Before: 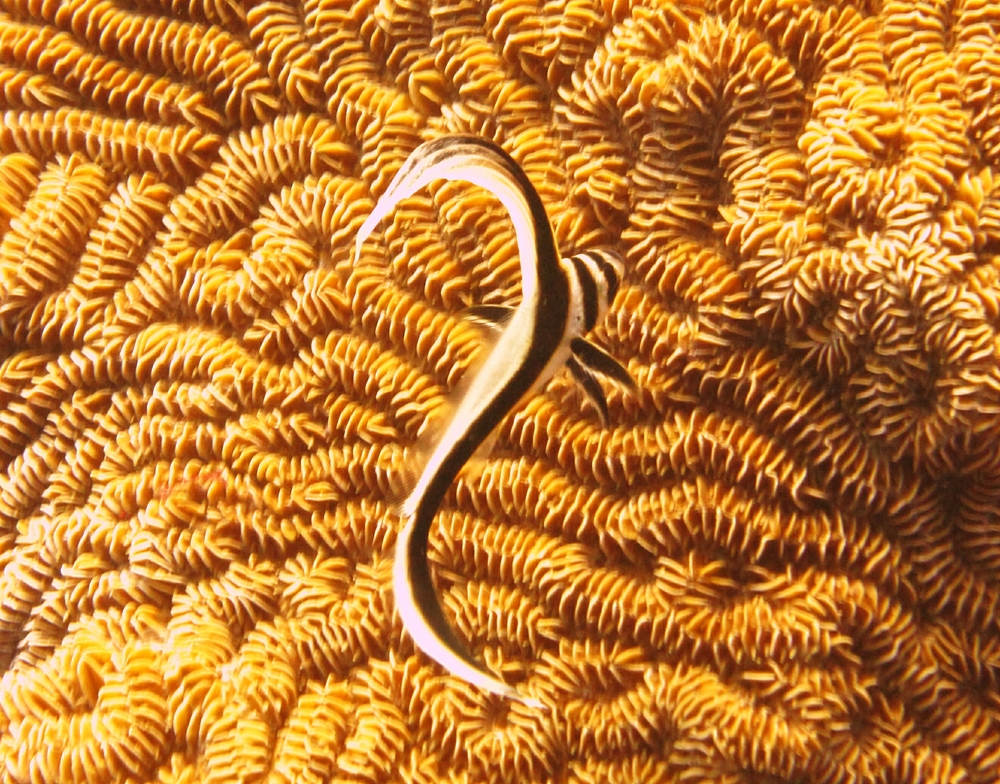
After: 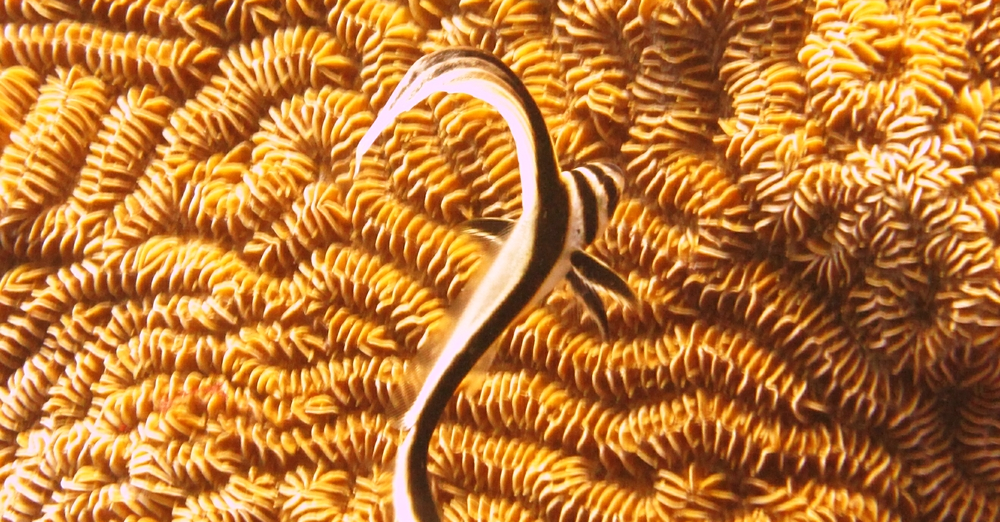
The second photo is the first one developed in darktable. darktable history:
white balance: red 1.004, blue 1.096
crop: top 11.166%, bottom 22.168%
tone equalizer: on, module defaults
